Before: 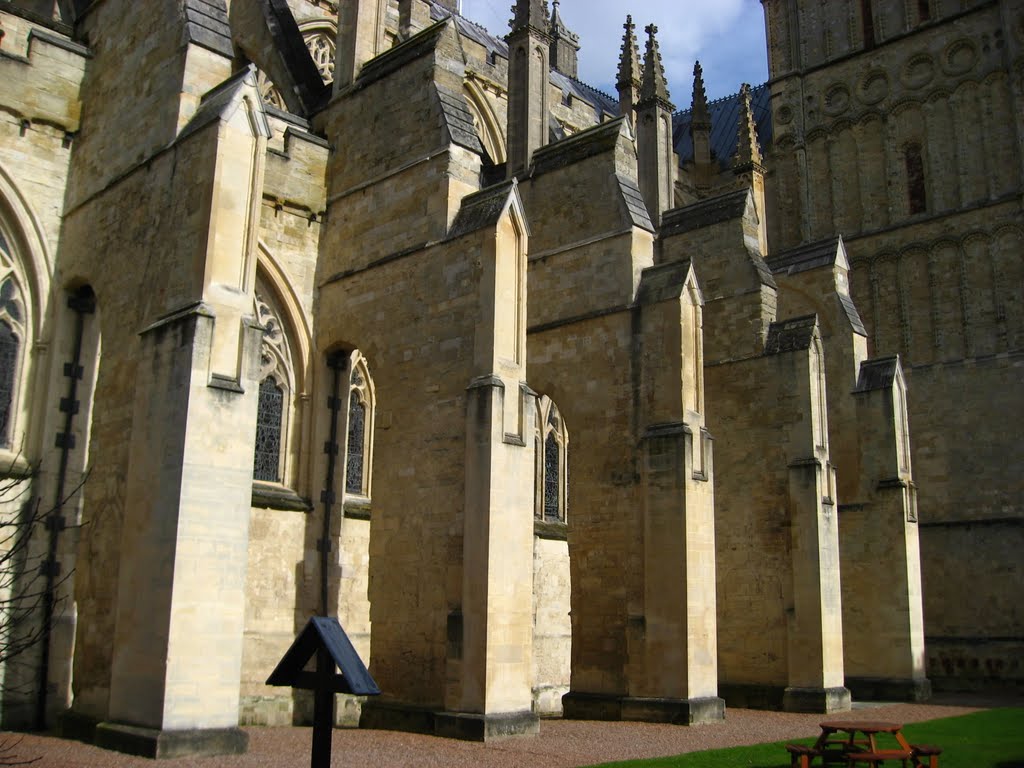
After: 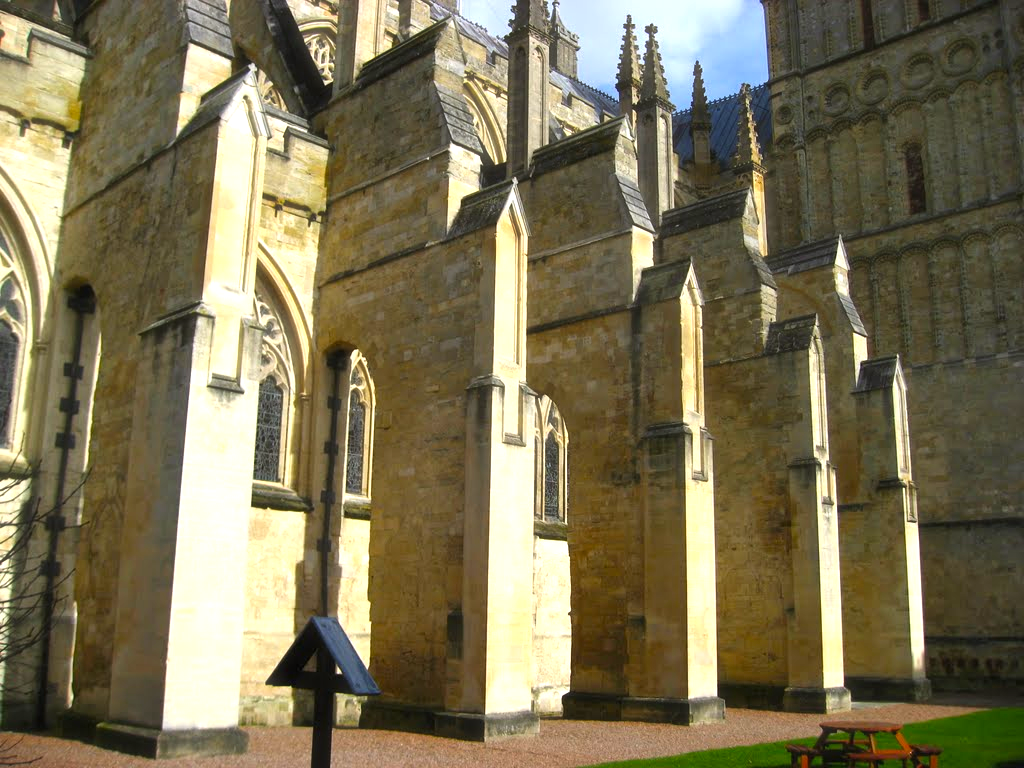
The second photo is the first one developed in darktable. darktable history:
color balance rgb: perceptual saturation grading › global saturation 31.307%
haze removal: strength -0.101, compatibility mode true, adaptive false
shadows and highlights: shadows 29.56, highlights -30.32, low approximation 0.01, soften with gaussian
exposure: exposure 0.665 EV, compensate exposure bias true, compensate highlight preservation false
